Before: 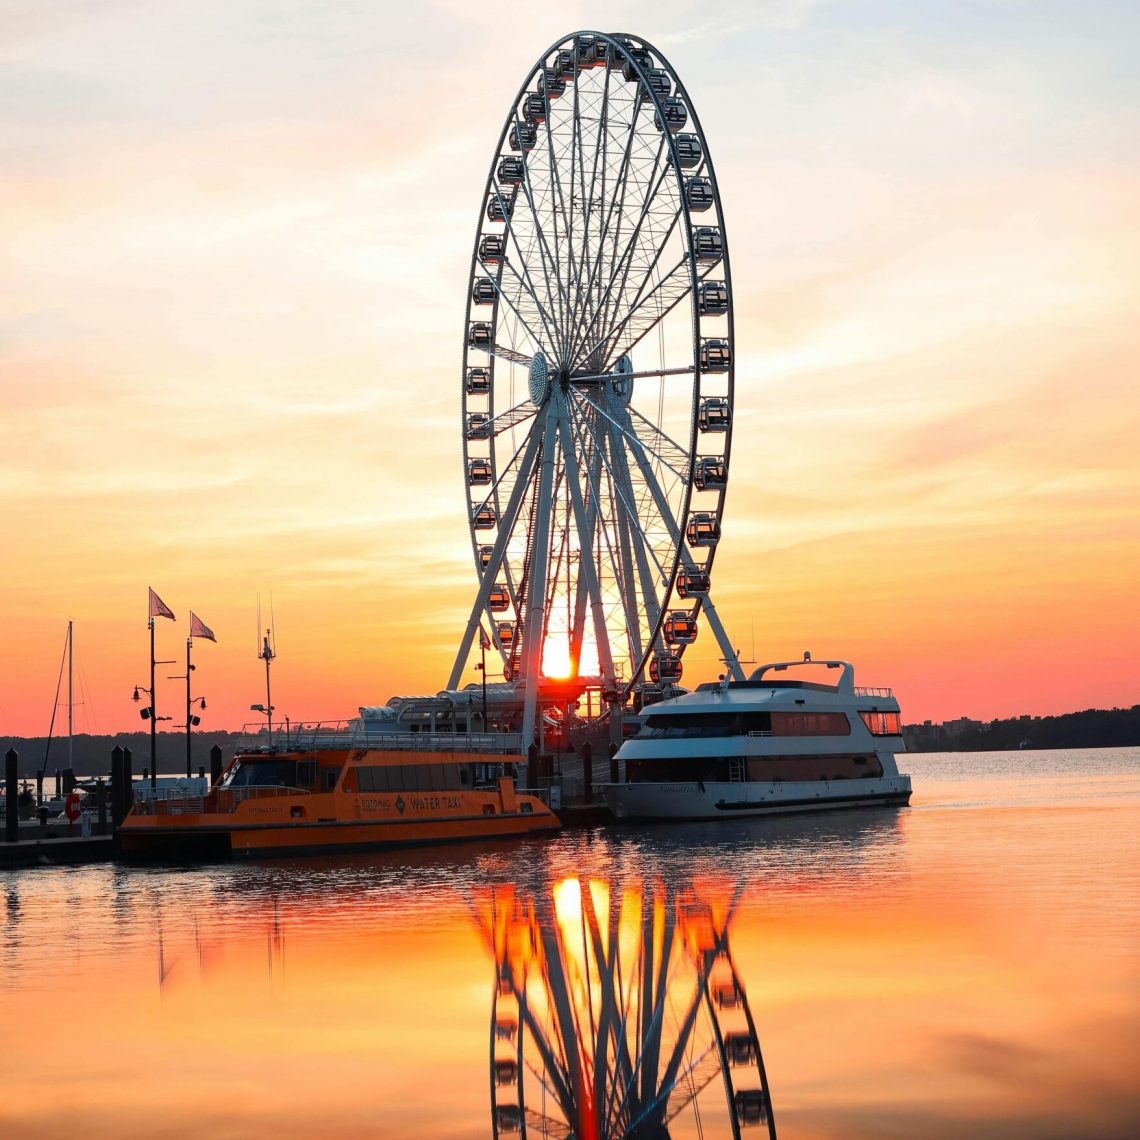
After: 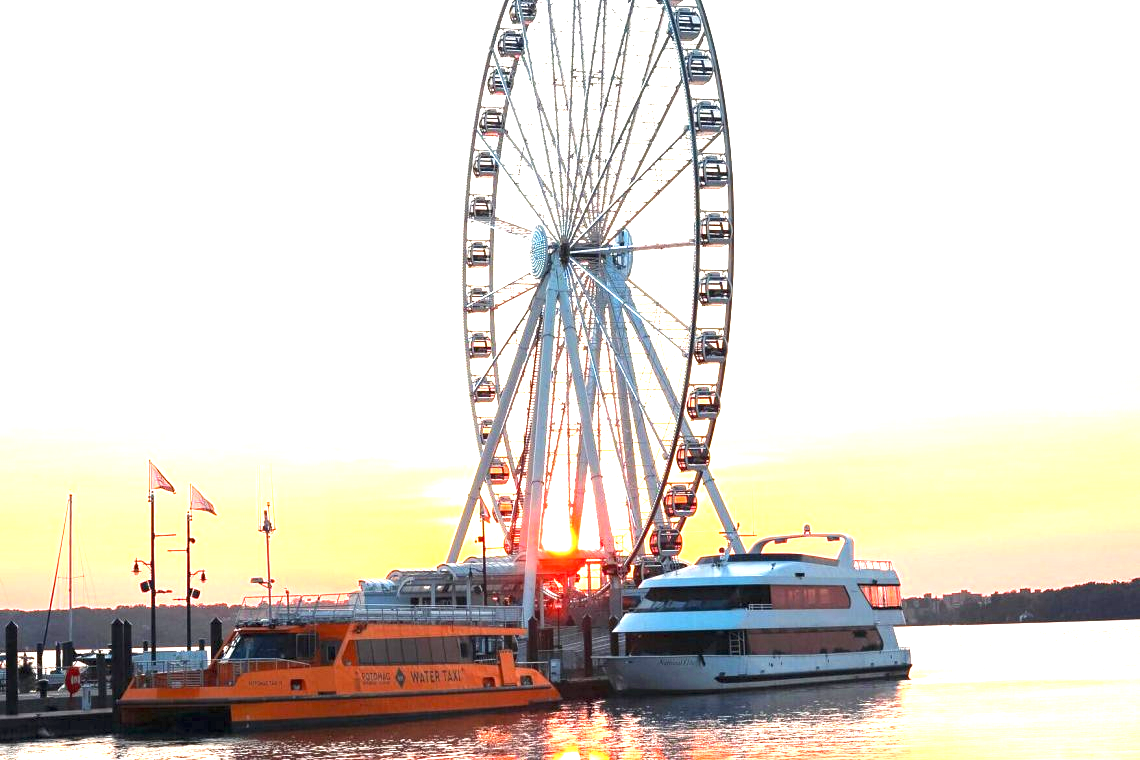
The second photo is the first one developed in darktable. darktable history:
local contrast: highlights 100%, shadows 100%, detail 120%, midtone range 0.2
exposure: black level correction 0, exposure 2 EV, compensate highlight preservation false
crop: top 11.166%, bottom 22.168%
